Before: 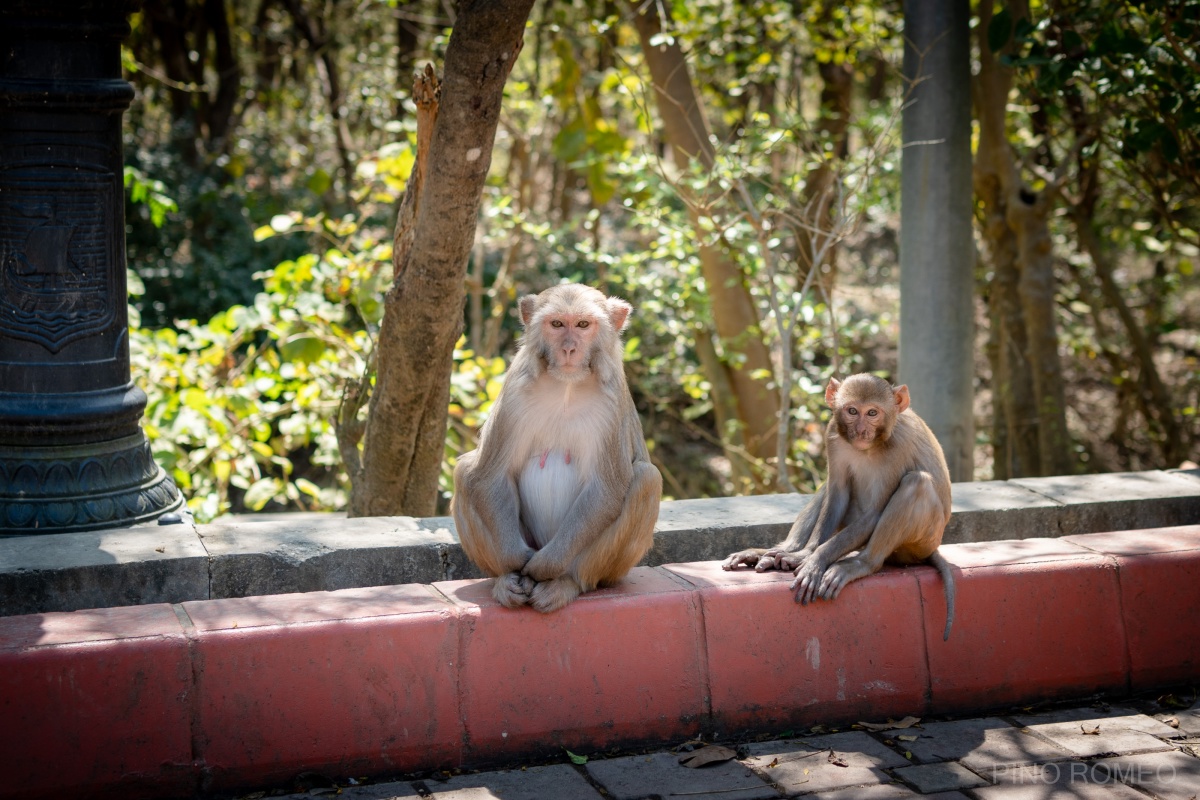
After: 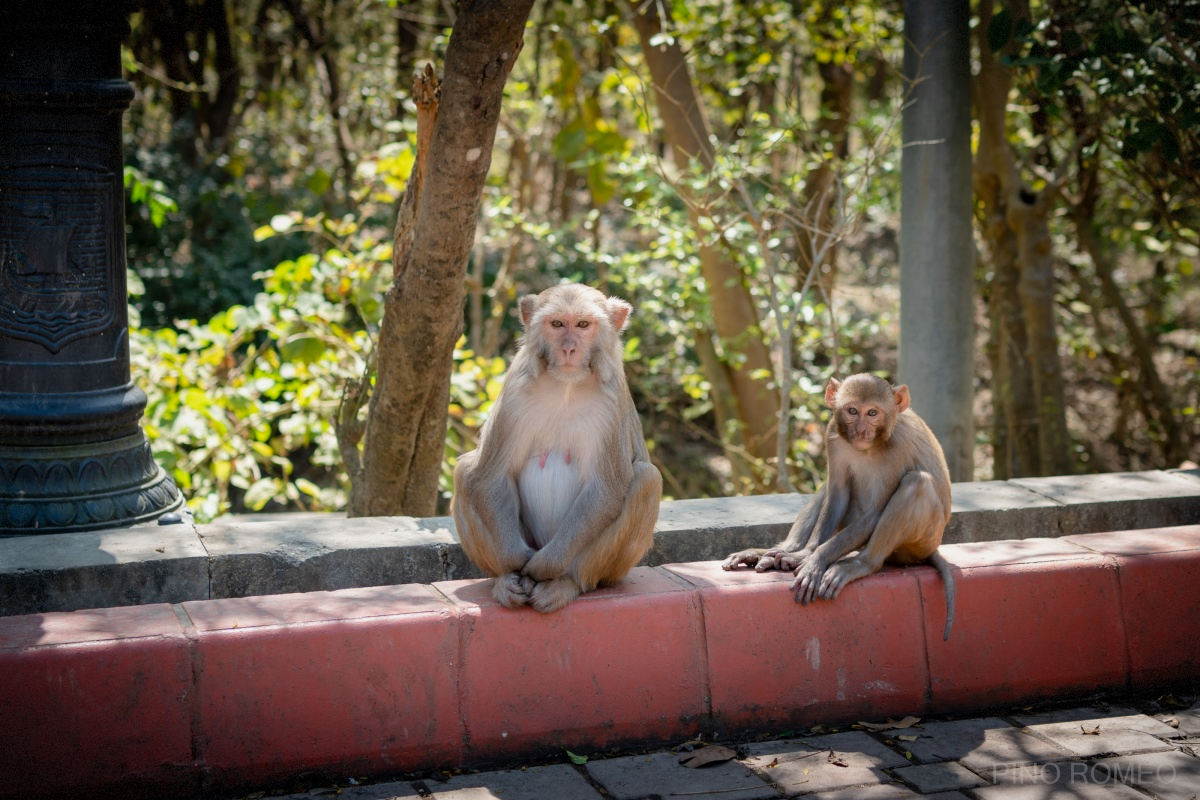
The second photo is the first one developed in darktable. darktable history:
vignetting: fall-off start 99.28%, brightness -0.269, width/height ratio 1.321, dithering 8-bit output
shadows and highlights: shadows 25.76, white point adjustment -3.06, highlights -30.08
